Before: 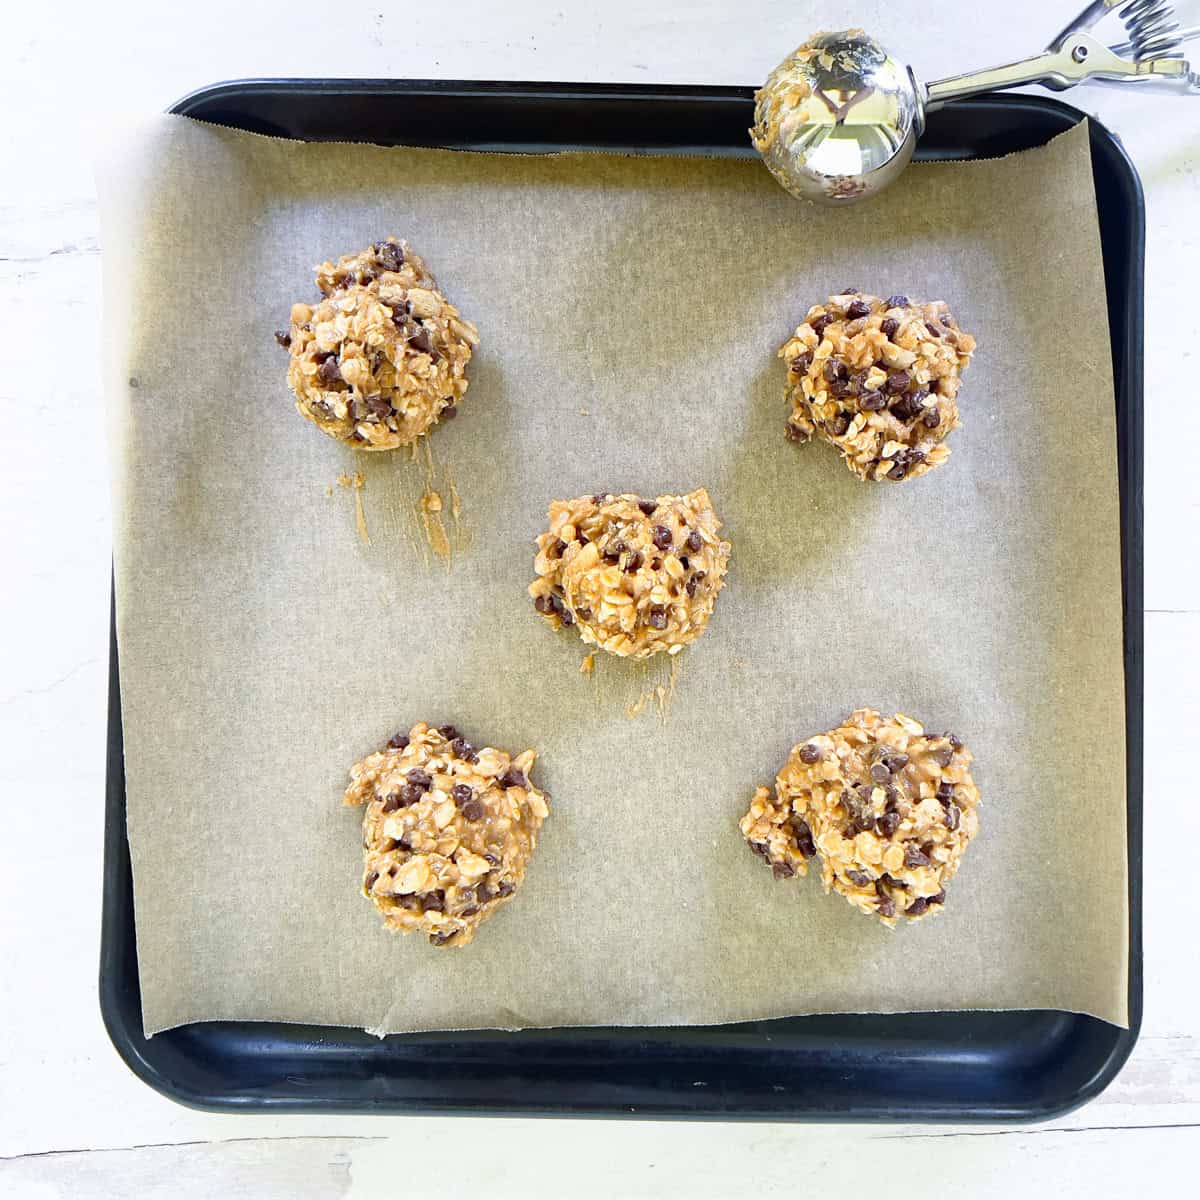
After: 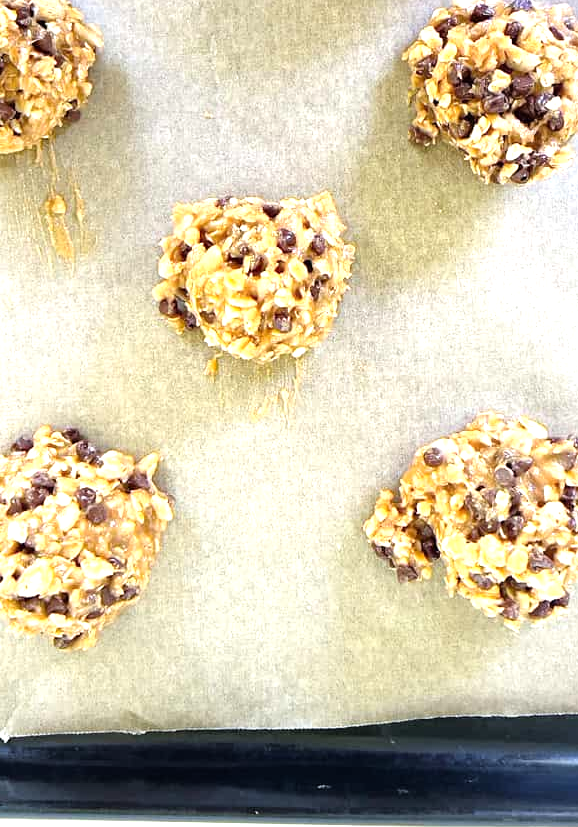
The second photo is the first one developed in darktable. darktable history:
tone equalizer: -8 EV -0.732 EV, -7 EV -0.724 EV, -6 EV -0.571 EV, -5 EV -0.399 EV, -3 EV 0.388 EV, -2 EV 0.6 EV, -1 EV 0.68 EV, +0 EV 0.727 EV
crop: left 31.37%, top 24.753%, right 20.387%, bottom 6.289%
